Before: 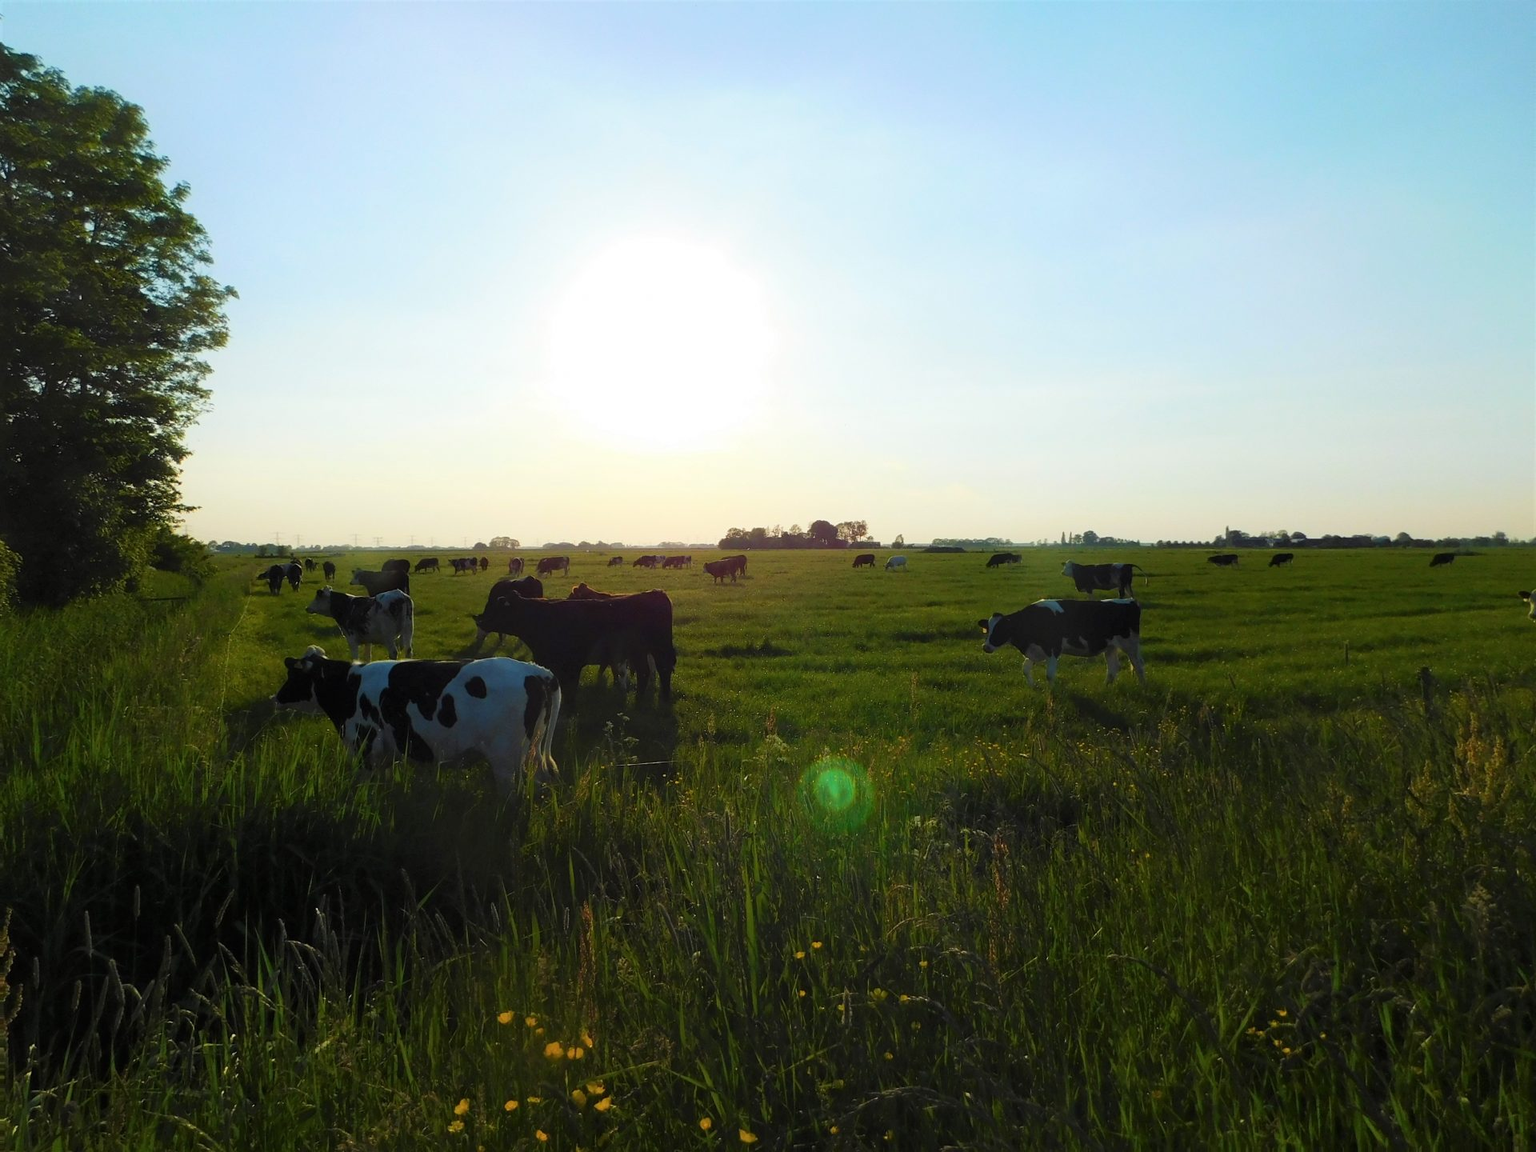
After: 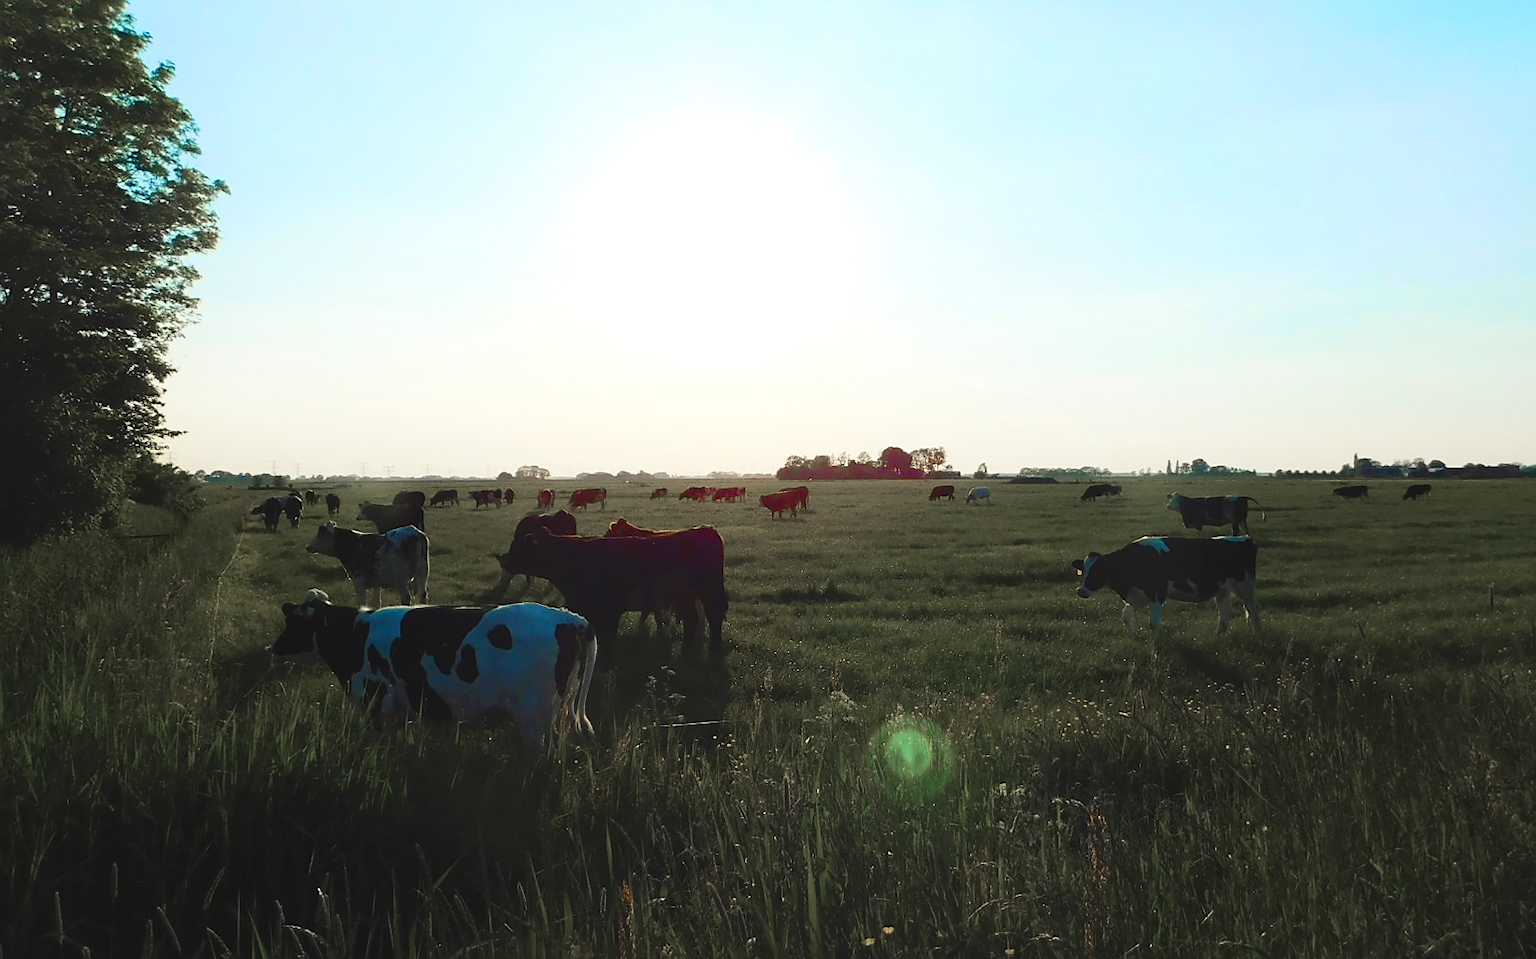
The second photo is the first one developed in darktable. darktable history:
sharpen: radius 1.911, amount 0.403, threshold 1.738
crop and rotate: left 2.417%, top 11.12%, right 9.764%, bottom 15.714%
exposure: black level correction -0.009, exposure 0.068 EV, compensate exposure bias true, compensate highlight preservation false
tone equalizer: on, module defaults
color zones: curves: ch1 [(0, 0.708) (0.088, 0.648) (0.245, 0.187) (0.429, 0.326) (0.571, 0.498) (0.714, 0.5) (0.857, 0.5) (1, 0.708)]
contrast brightness saturation: contrast 0.169, saturation 0.312
velvia: strength 44.52%
